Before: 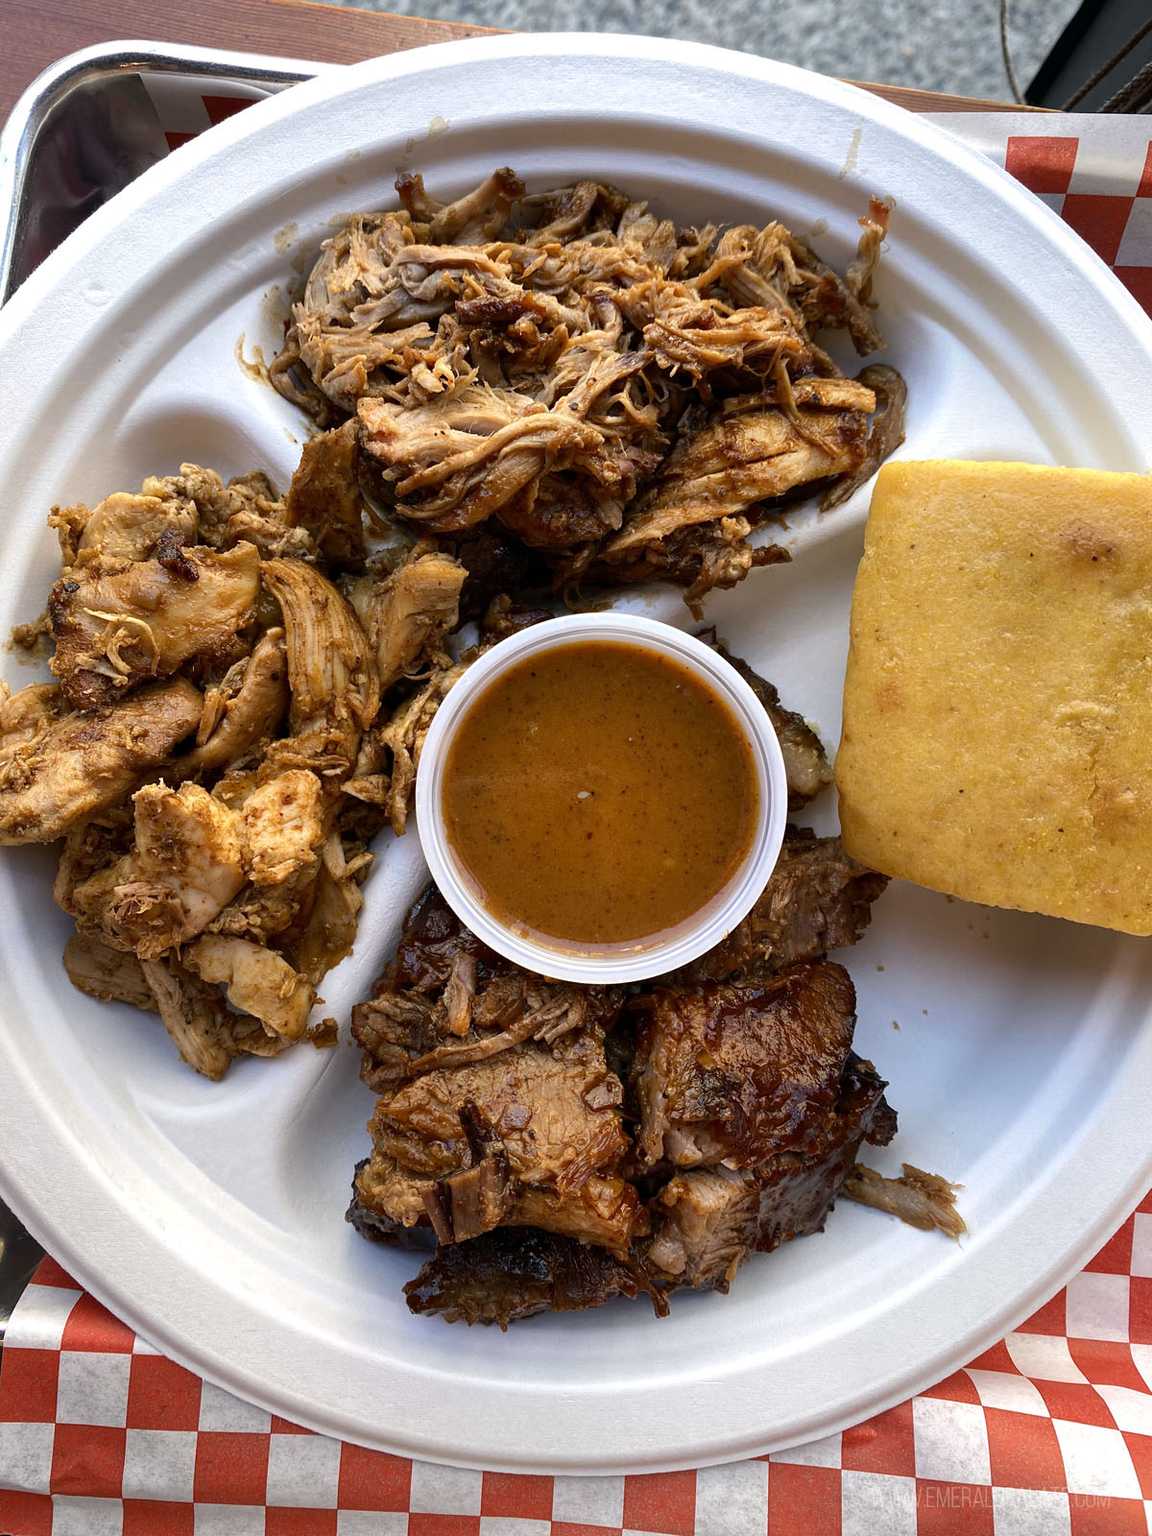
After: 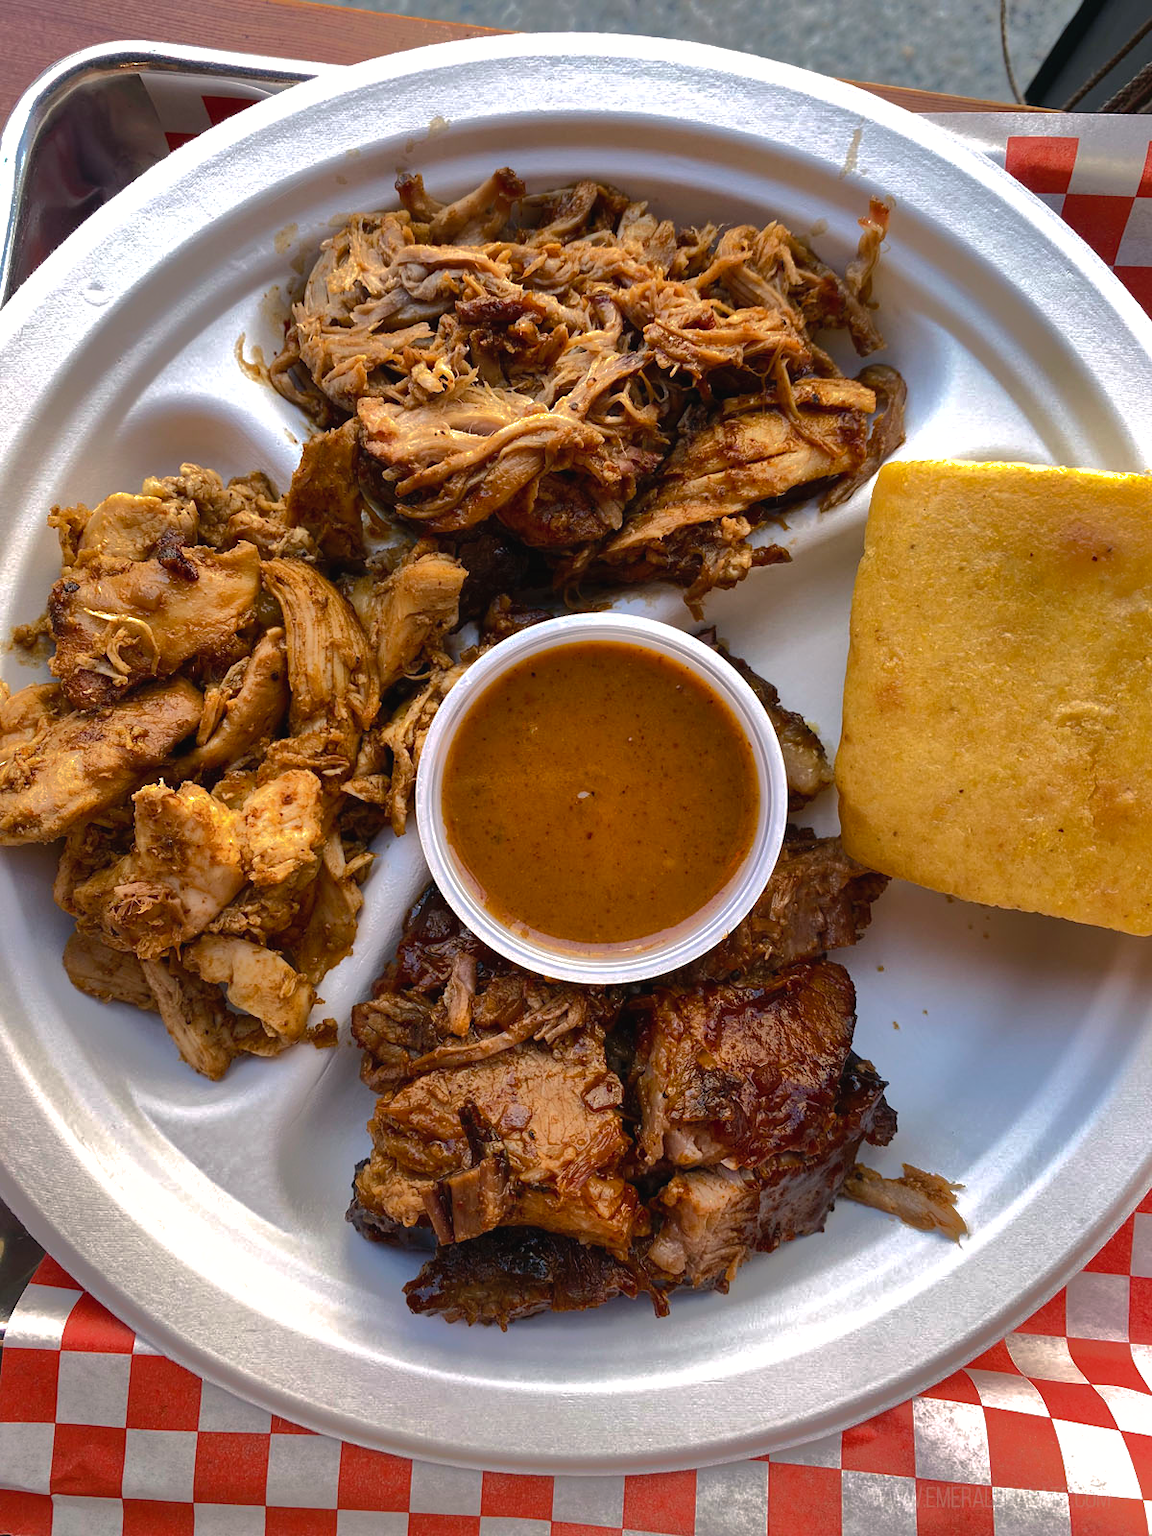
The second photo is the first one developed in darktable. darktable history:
color balance rgb: shadows lift › chroma 1%, shadows lift › hue 28.8°, power › hue 60°, highlights gain › chroma 1%, highlights gain › hue 60°, global offset › luminance 0.25%, perceptual saturation grading › highlights -20%, perceptual saturation grading › shadows 20%, perceptual brilliance grading › highlights 5%, perceptual brilliance grading › shadows -10%, global vibrance 19.67%
shadows and highlights: shadows 38.43, highlights -74.54
